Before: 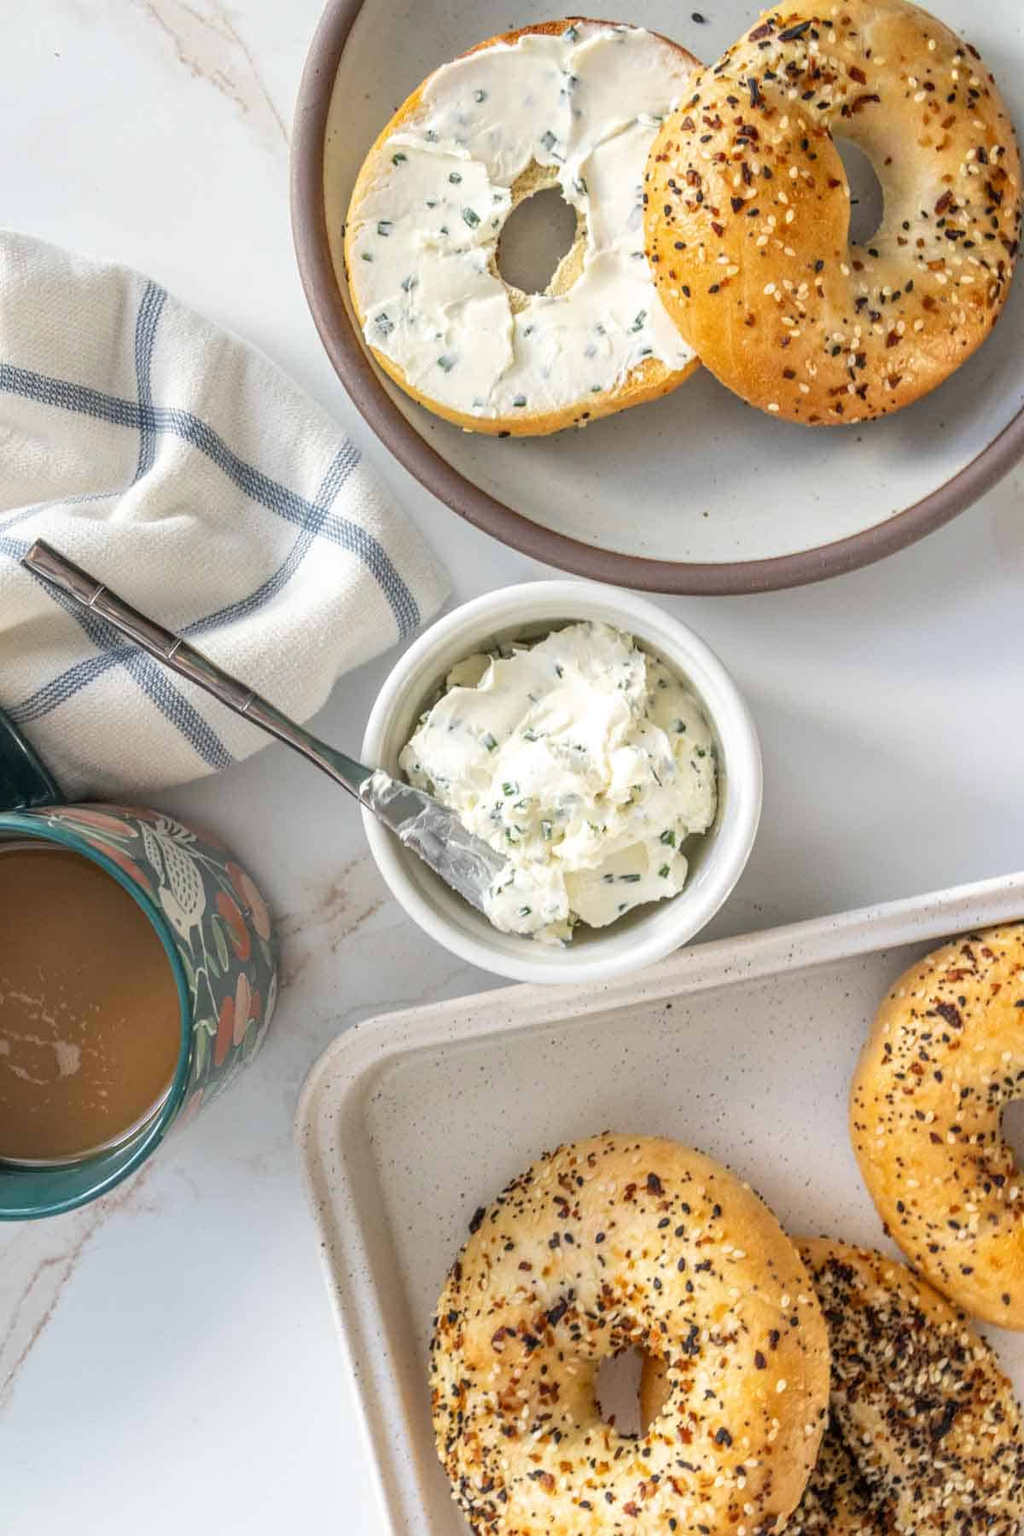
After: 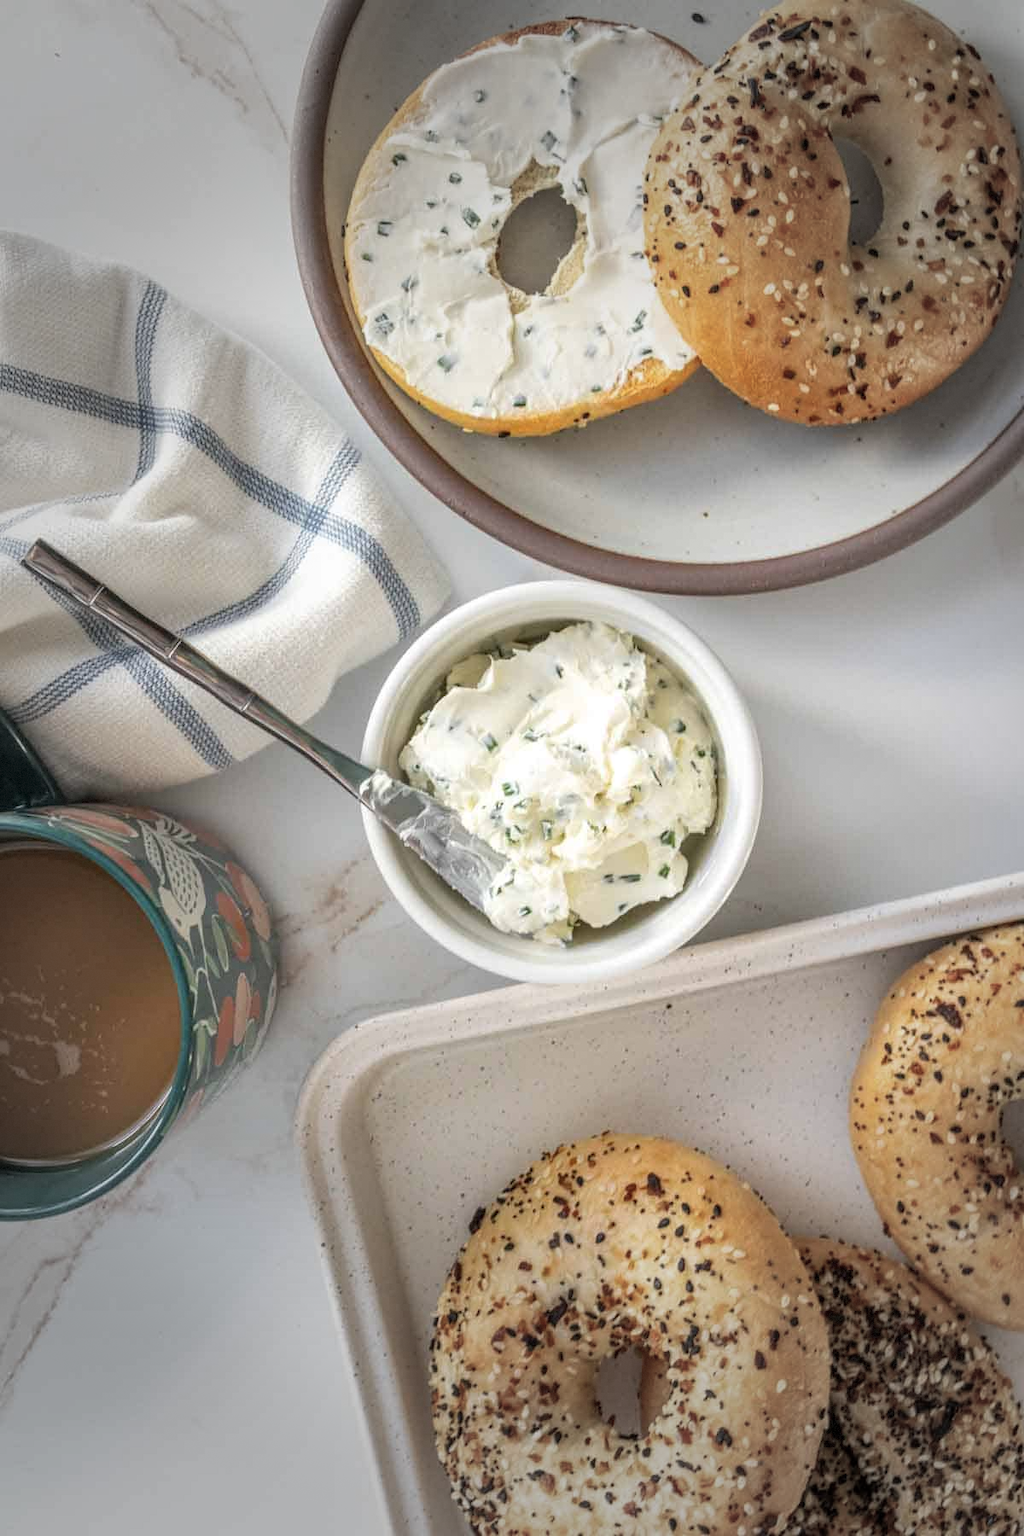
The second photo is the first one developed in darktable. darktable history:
vignetting: fall-off start 34.56%, fall-off radius 64.89%, width/height ratio 0.951, dithering 8-bit output, unbound false
